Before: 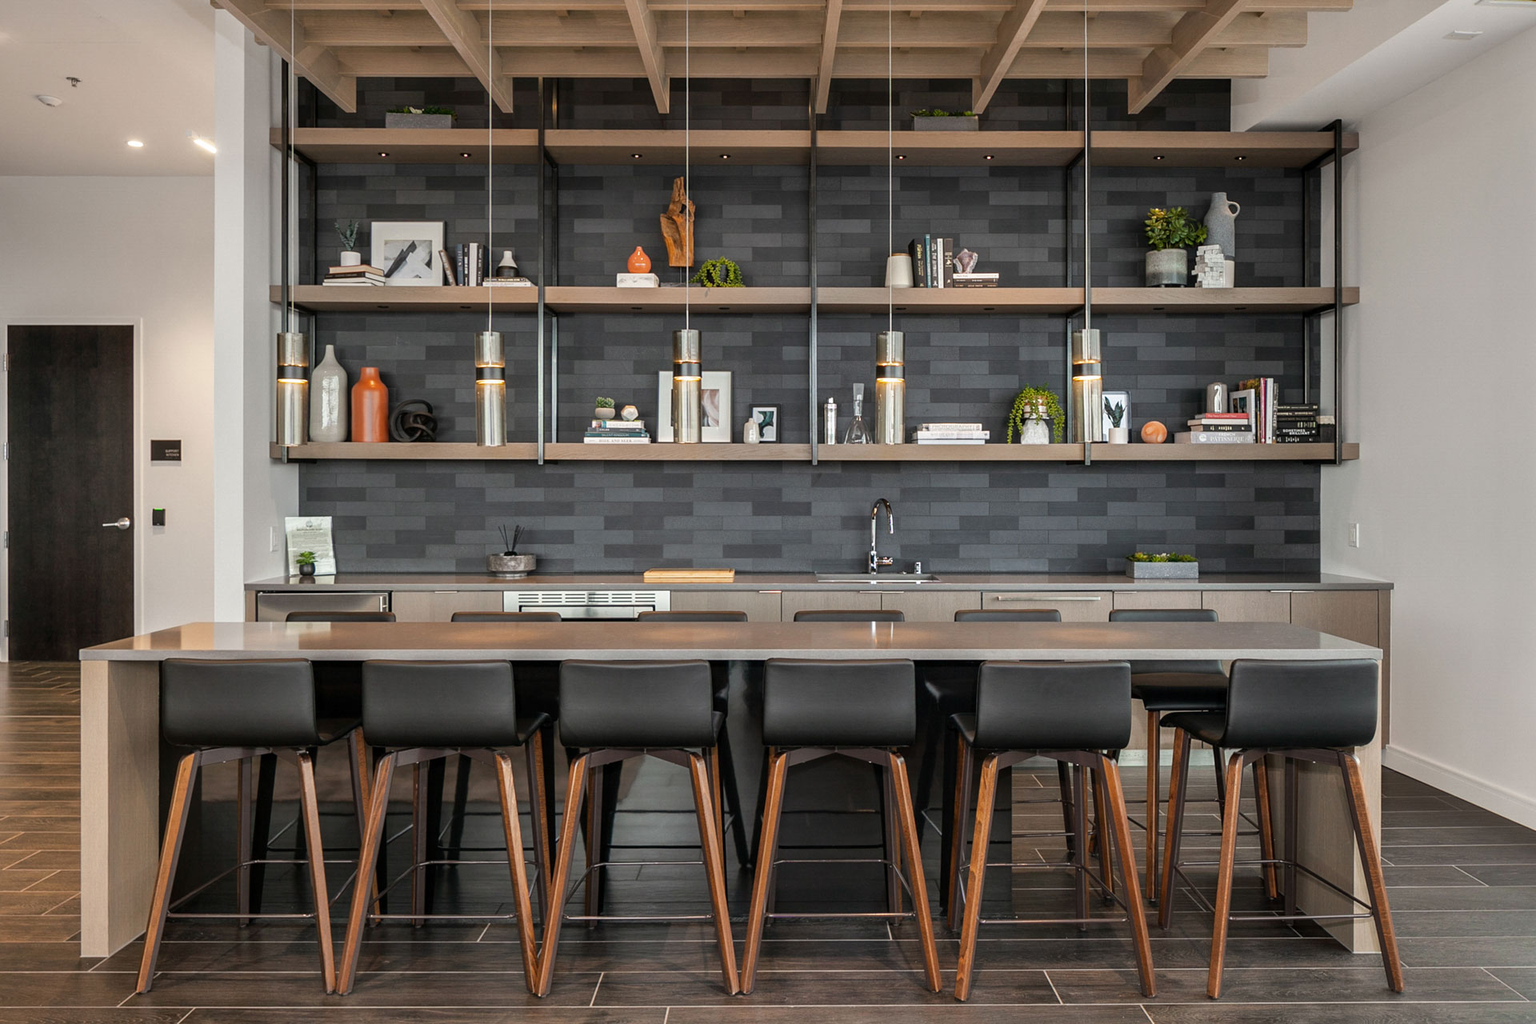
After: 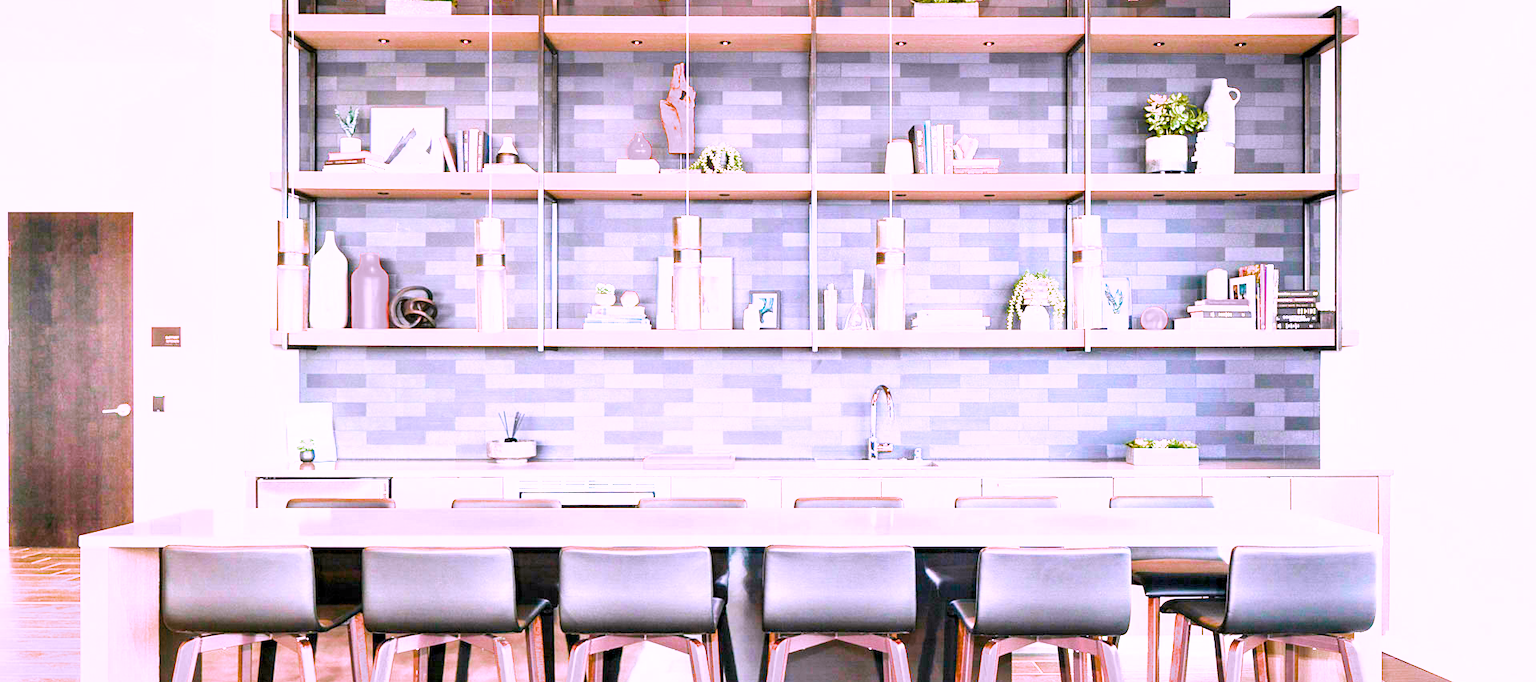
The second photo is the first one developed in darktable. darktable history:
color balance rgb: linear chroma grading › global chroma 25%, perceptual saturation grading › global saturation 45%, perceptual saturation grading › highlights -50%, perceptual saturation grading › shadows 30%, perceptual brilliance grading › global brilliance 18%, global vibrance 40%
crop: top 11.166%, bottom 22.168%
exposure: exposure 2.04 EV, compensate highlight preservation false
filmic rgb: middle gray luminance 9.23%, black relative exposure -10.55 EV, white relative exposure 3.45 EV, threshold 6 EV, target black luminance 0%, hardness 5.98, latitude 59.69%, contrast 1.087, highlights saturation mix 5%, shadows ↔ highlights balance 29.23%, add noise in highlights 0, color science v3 (2019), use custom middle-gray values true, iterations of high-quality reconstruction 0, contrast in highlights soft, enable highlight reconstruction true
tone equalizer: on, module defaults
color correction: highlights a* 15.03, highlights b* -25.07
